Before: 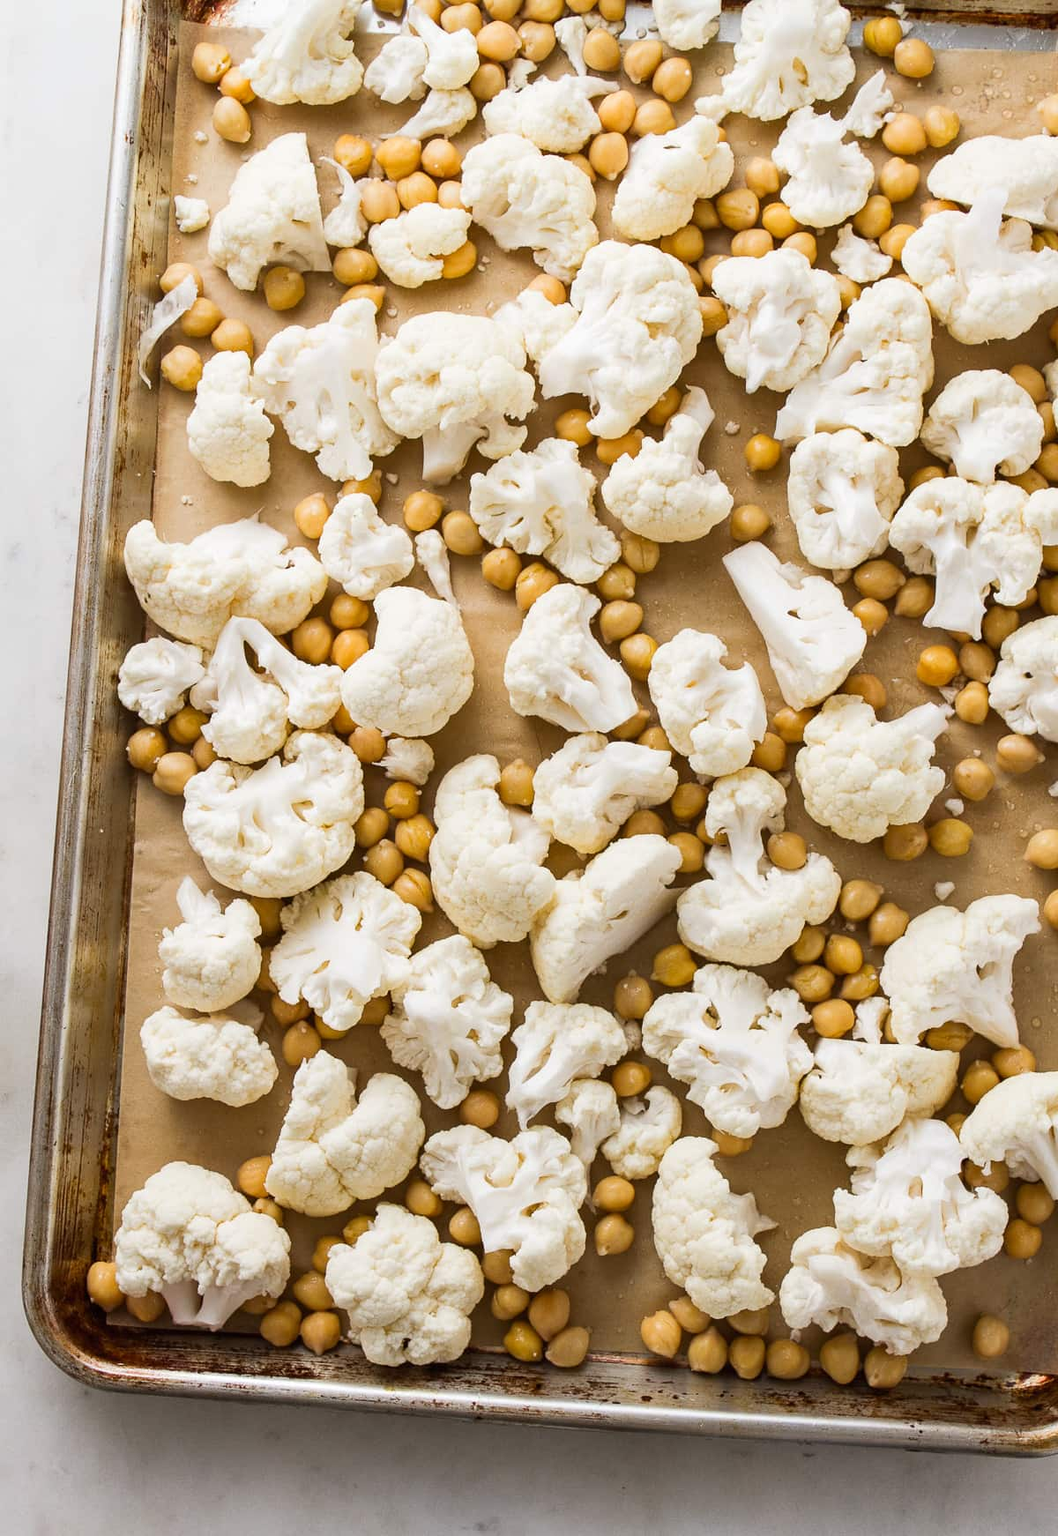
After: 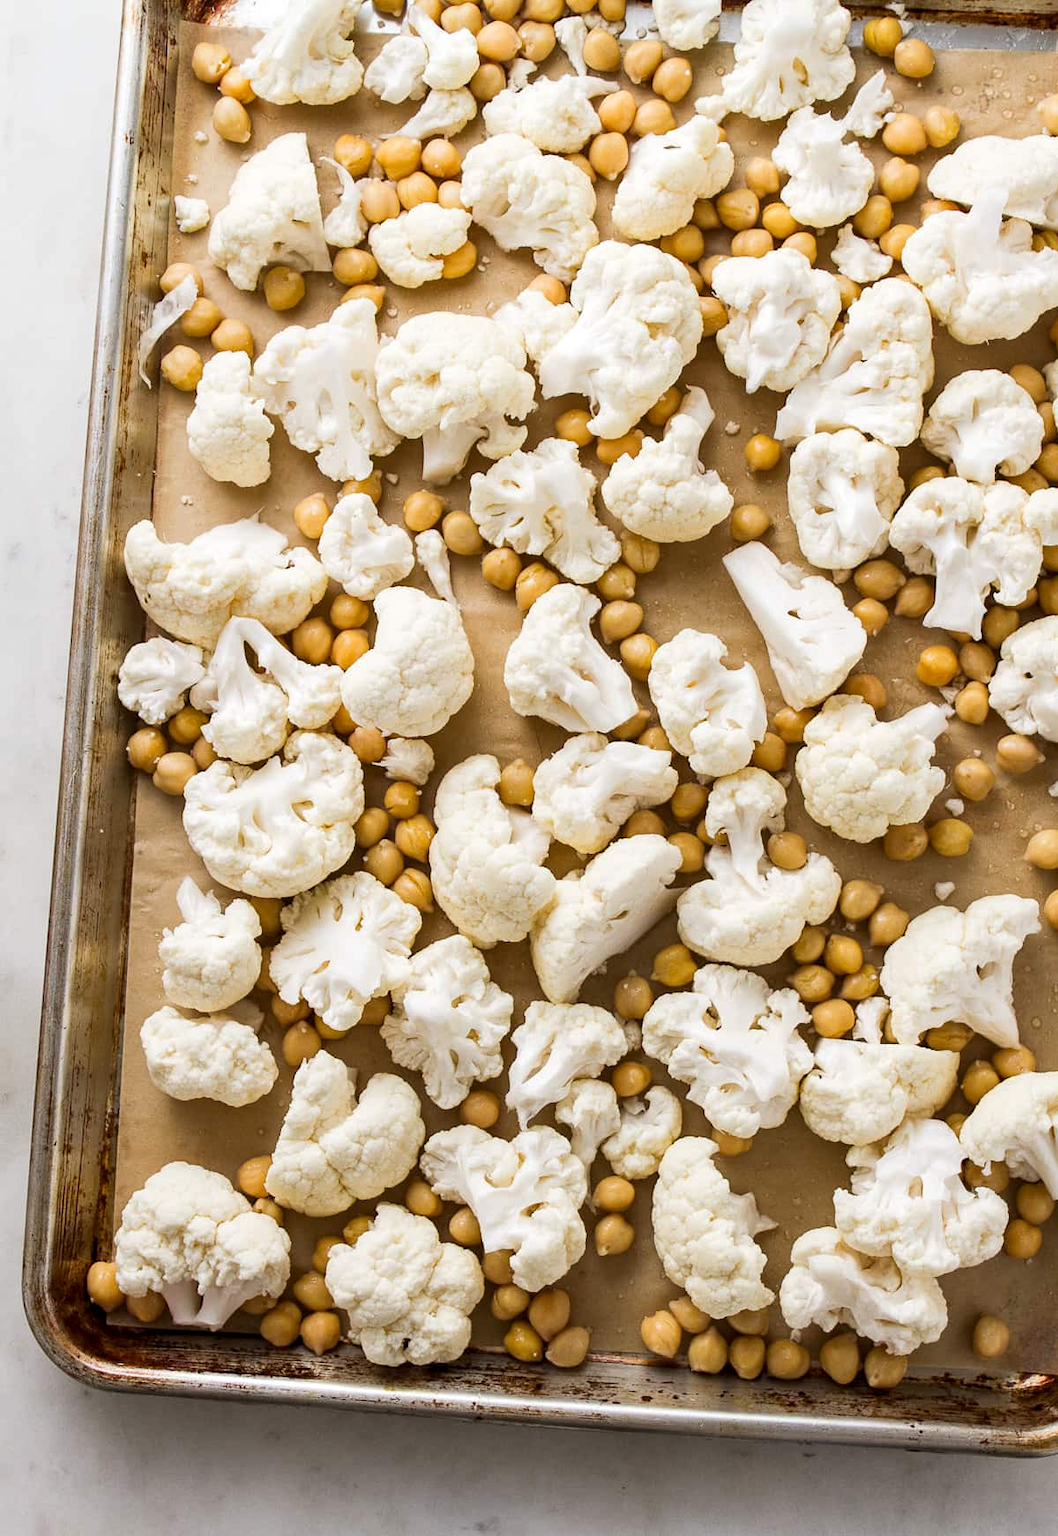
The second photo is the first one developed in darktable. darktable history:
local contrast: highlights 106%, shadows 103%, detail 120%, midtone range 0.2
